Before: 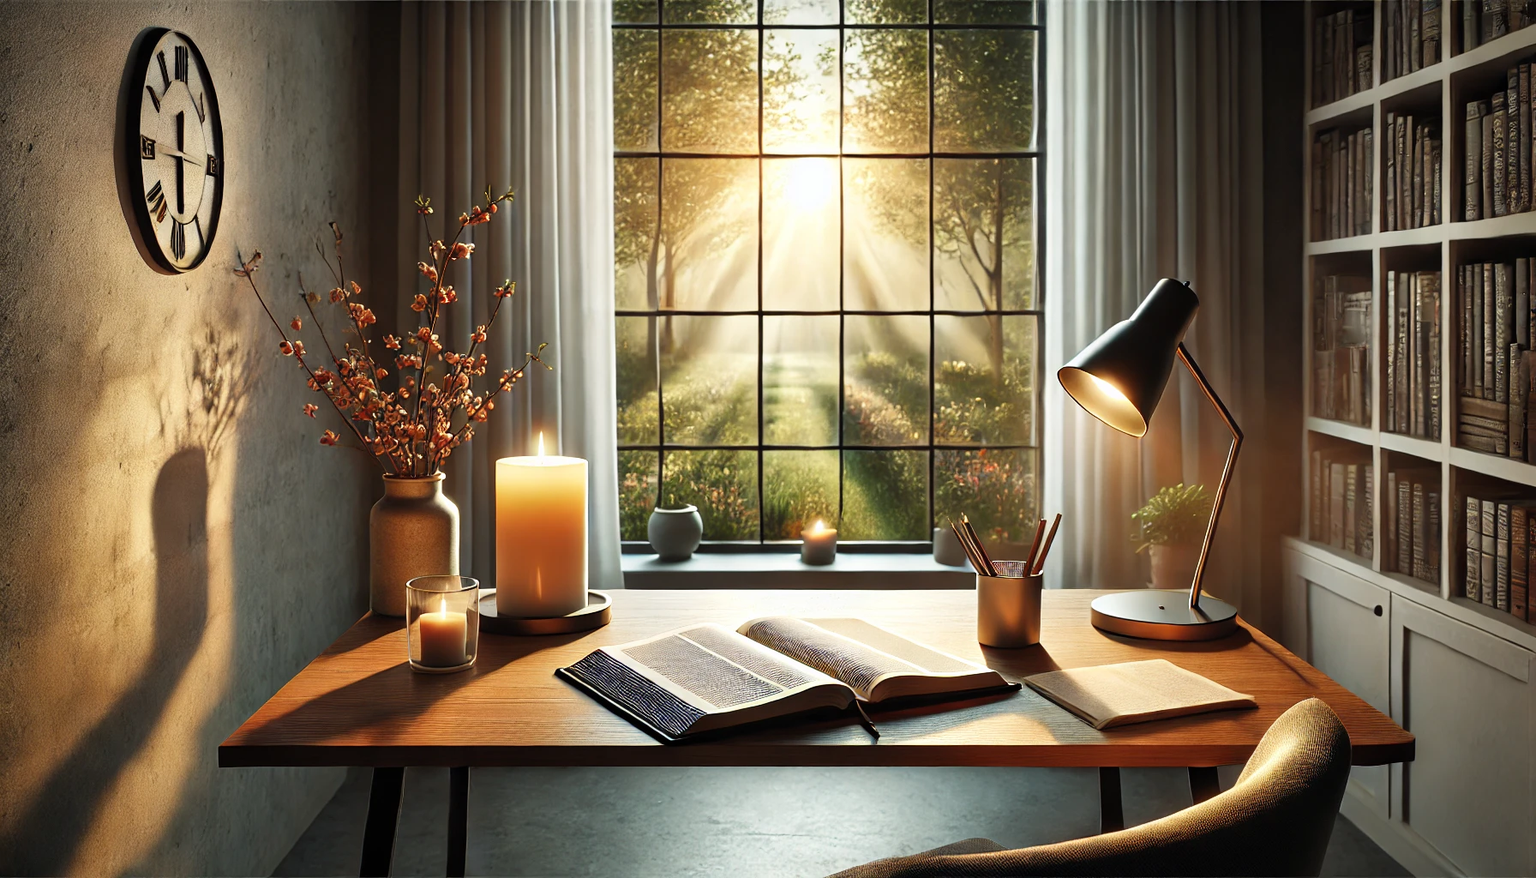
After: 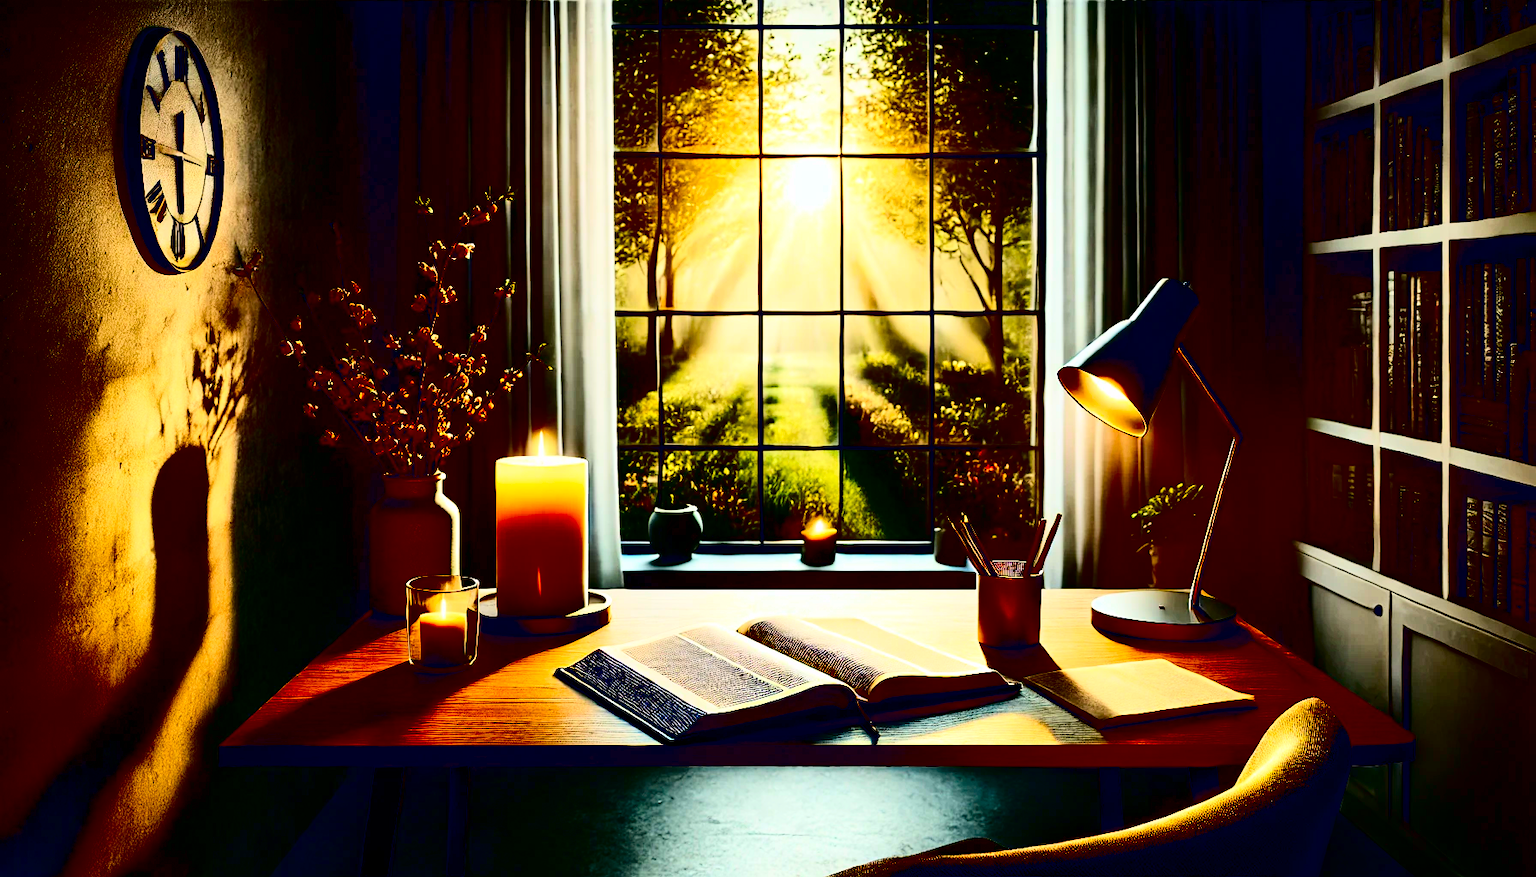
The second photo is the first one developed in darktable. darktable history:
contrast brightness saturation: contrast 0.758, brightness -0.987, saturation 0.989
color balance rgb: global offset › chroma 0.1%, global offset › hue 251.24°, perceptual saturation grading › global saturation 20%, perceptual saturation grading › highlights -25.182%, perceptual saturation grading › shadows 26.202%, global vibrance 24.893%
